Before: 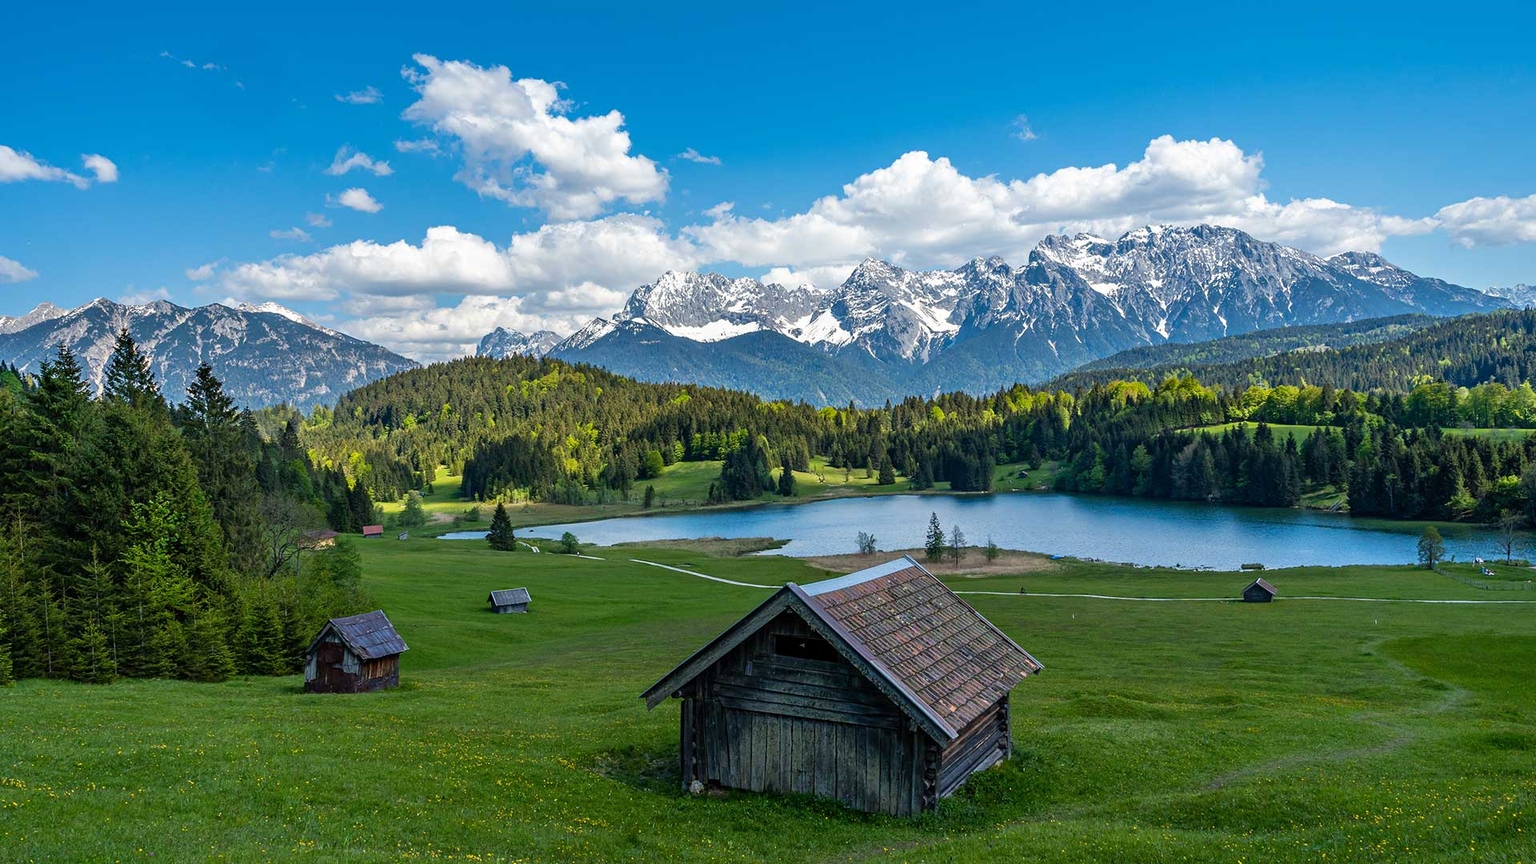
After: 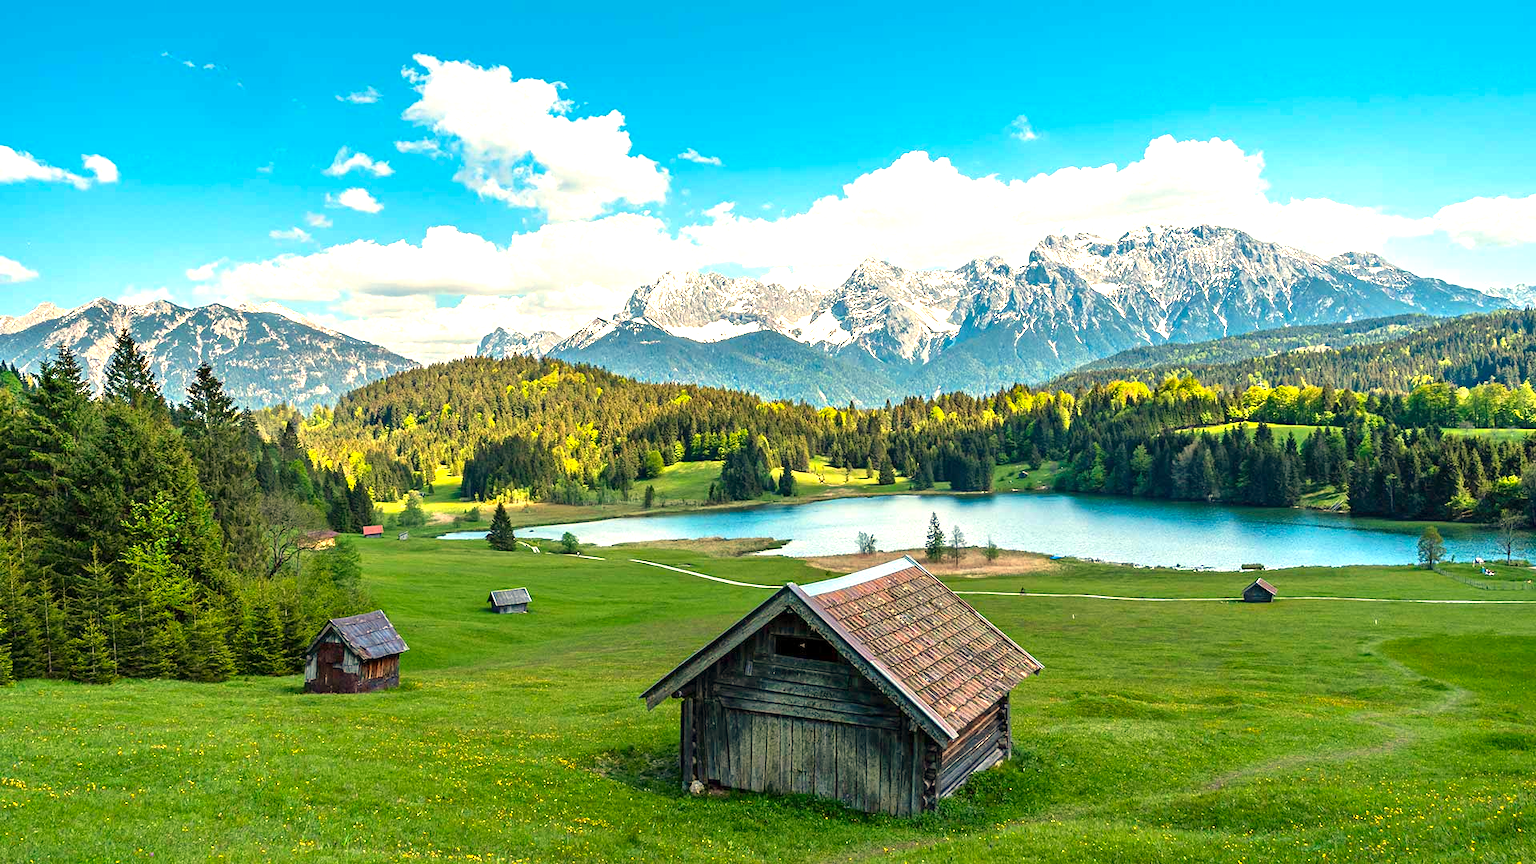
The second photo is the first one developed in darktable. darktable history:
color correction: saturation 1.11
exposure: exposure 1.25 EV, compensate exposure bias true, compensate highlight preservation false
white balance: red 1.138, green 0.996, blue 0.812
